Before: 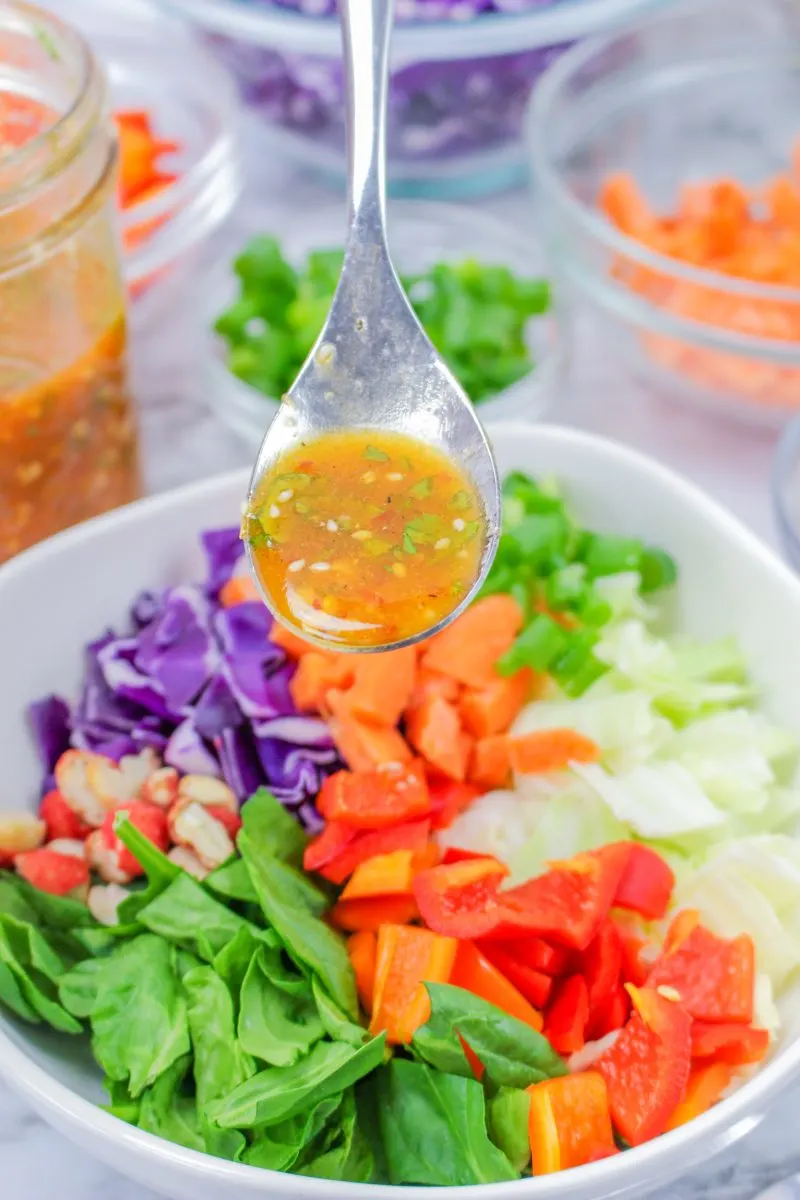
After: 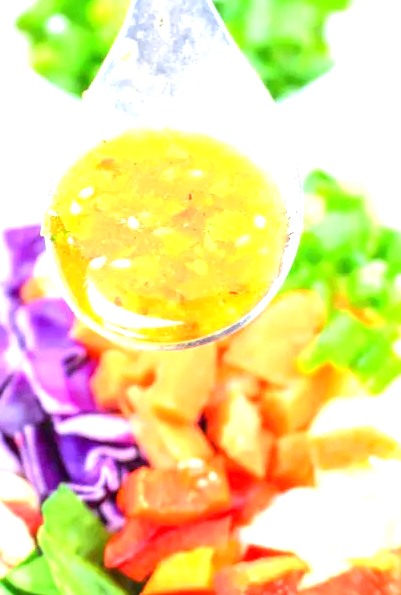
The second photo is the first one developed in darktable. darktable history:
exposure: exposure 1.496 EV, compensate highlight preservation false
crop: left 24.936%, top 25.308%, right 24.847%, bottom 25.088%
